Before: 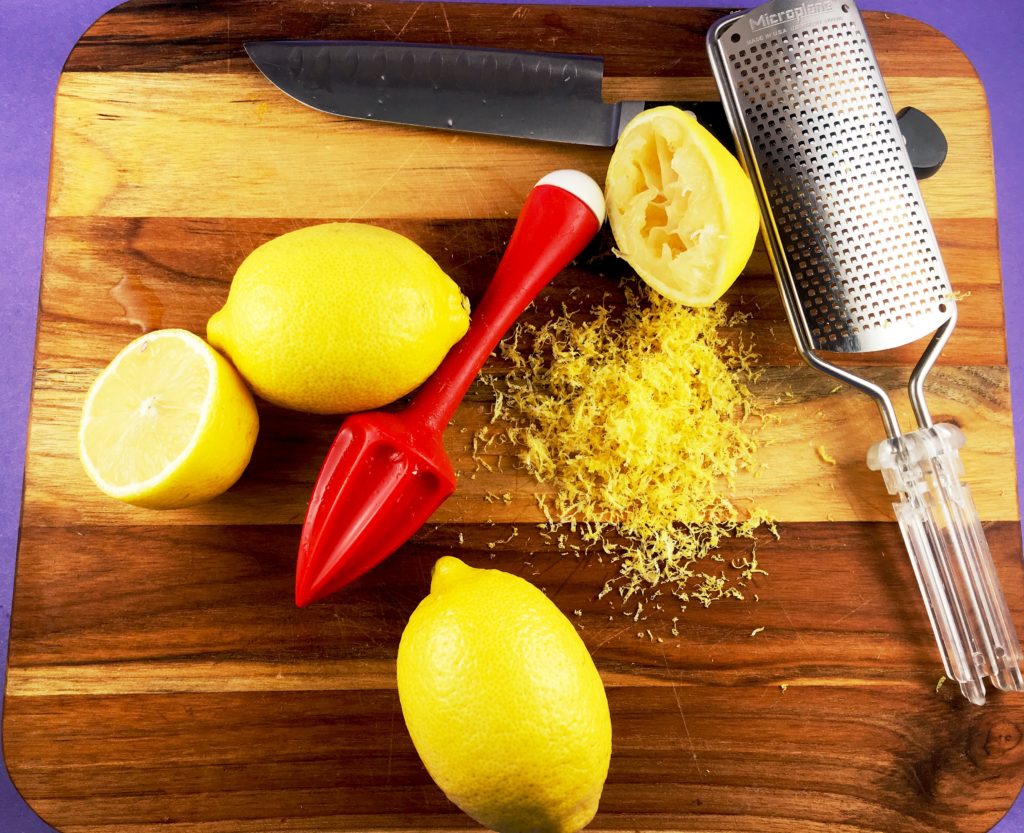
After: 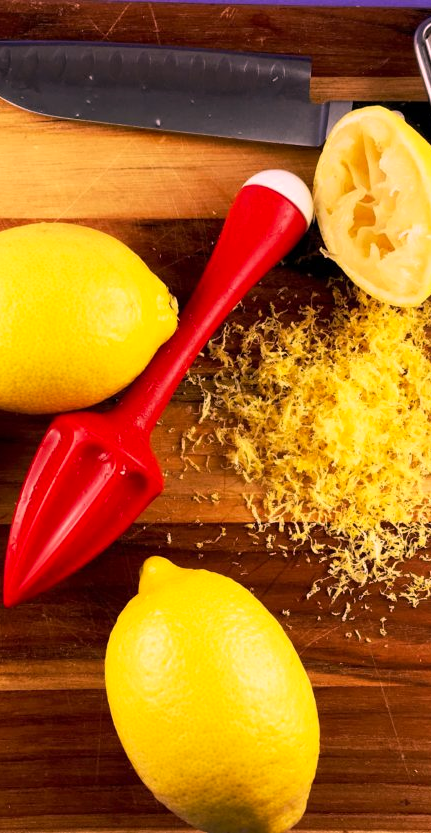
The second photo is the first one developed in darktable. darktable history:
crop: left 28.583%, right 29.231%
white balance: red 1.009, blue 1.027
color correction: highlights a* 14.52, highlights b* 4.84
